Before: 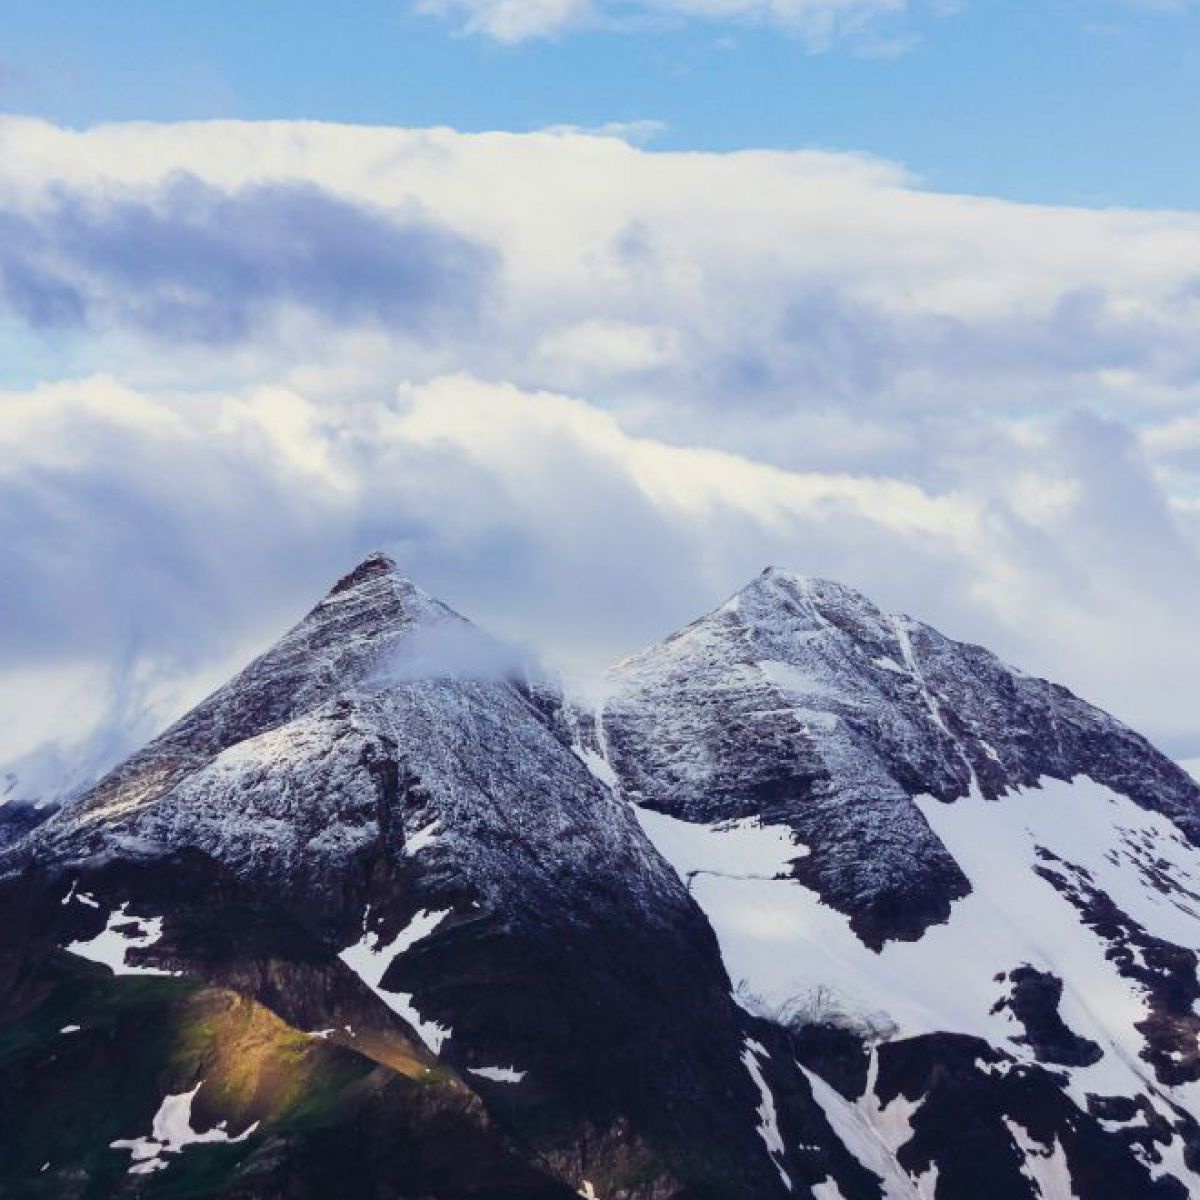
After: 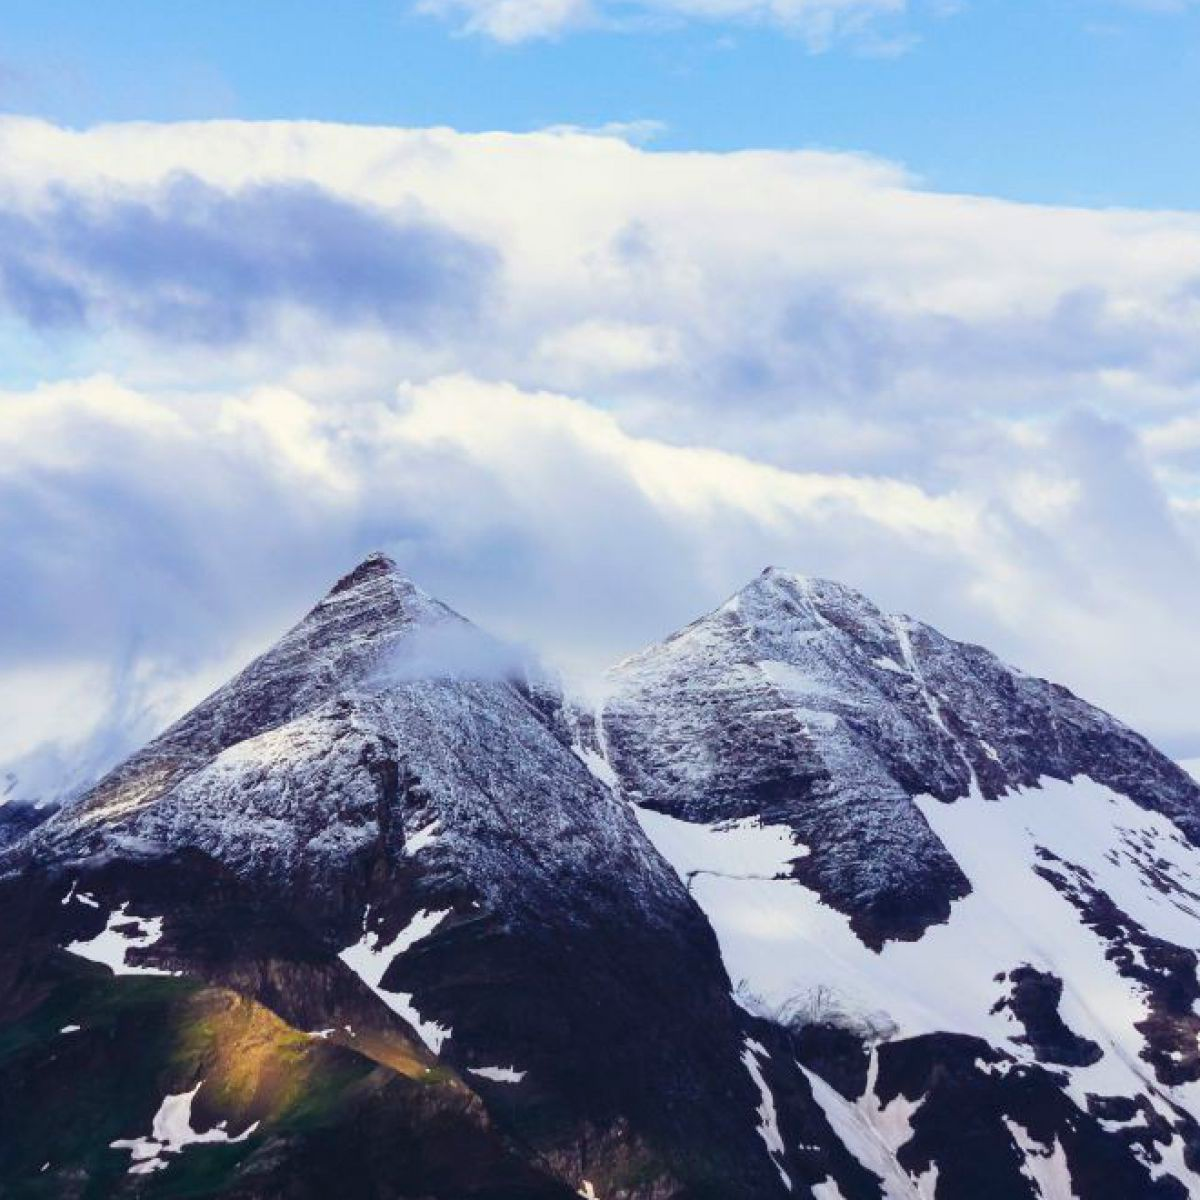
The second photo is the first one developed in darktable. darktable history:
color correction: saturation 1.1
exposure: exposure 0.178 EV, compensate exposure bias true, compensate highlight preservation false
